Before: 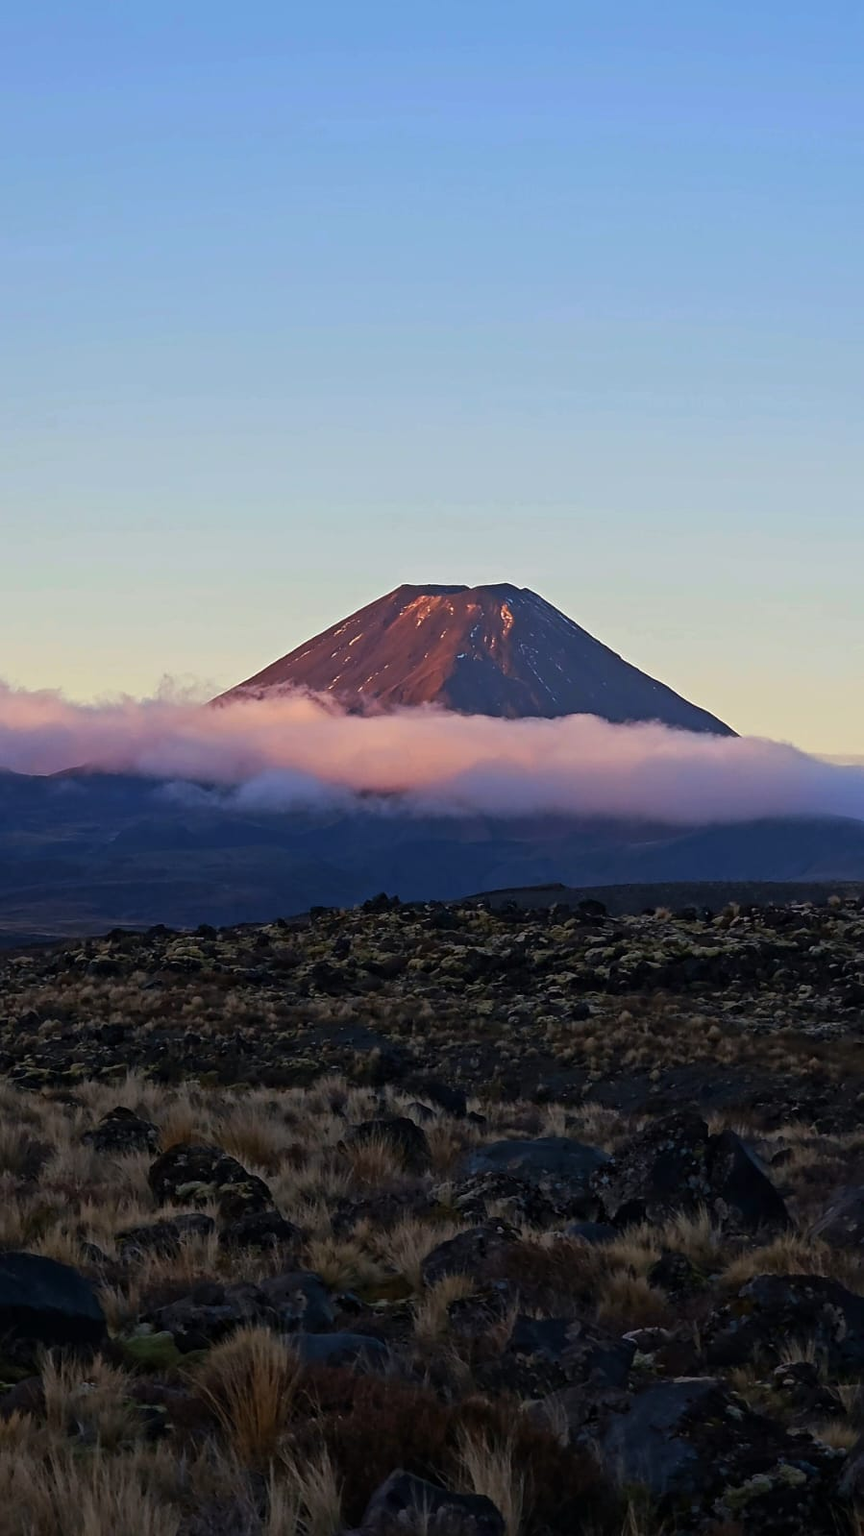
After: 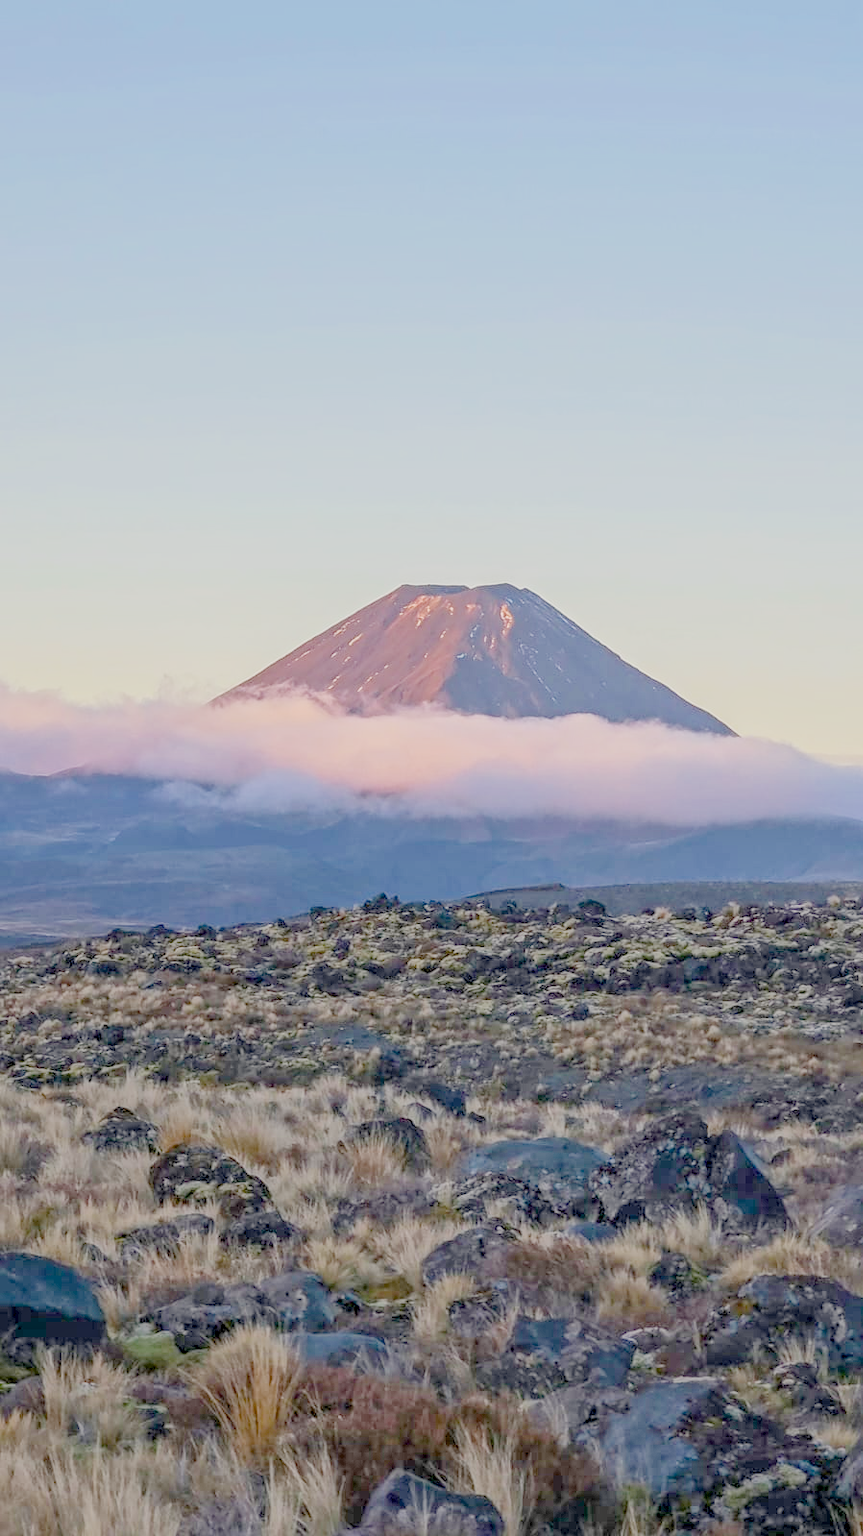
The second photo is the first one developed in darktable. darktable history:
exposure: exposure 0.6 EV
filmic rgb: black relative exposure -6.59 EV, white relative exposure 4.71 EV, hardness 3.13, contrast 0.805
local contrast: highlights 74%, shadows 55%, detail 176%, midtone range 0.207
color balance rgb: perceptual saturation grading › global saturation 34.05%, global vibrance 5.56%
color calibration: x 0.342, y 0.356, temperature 5122 K
